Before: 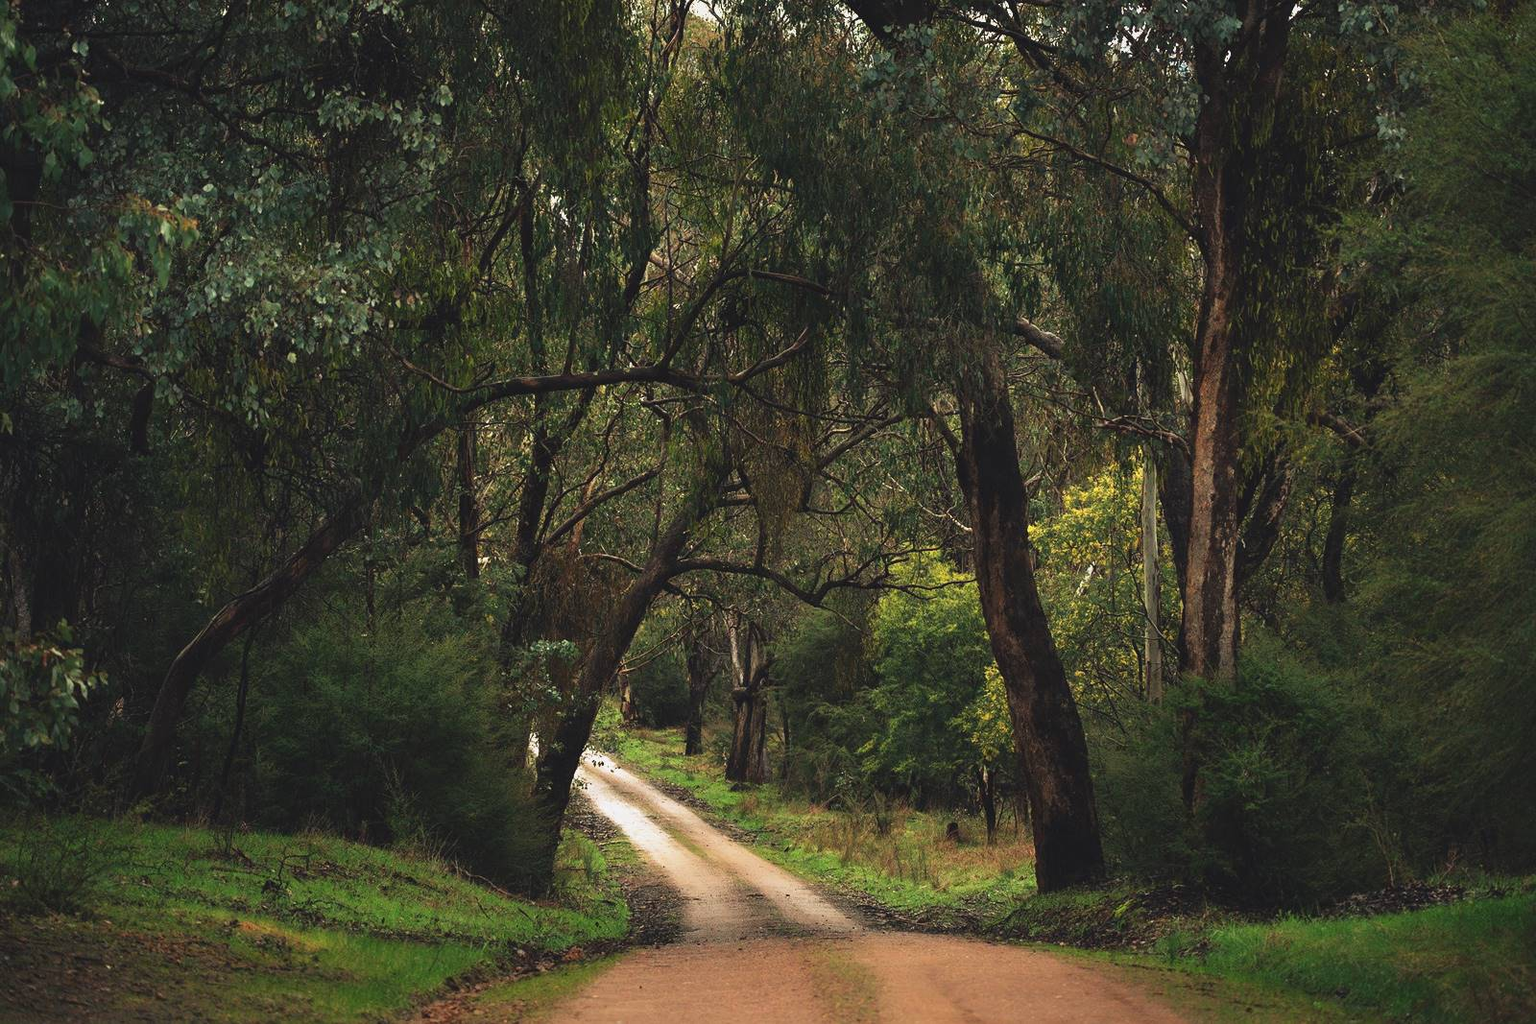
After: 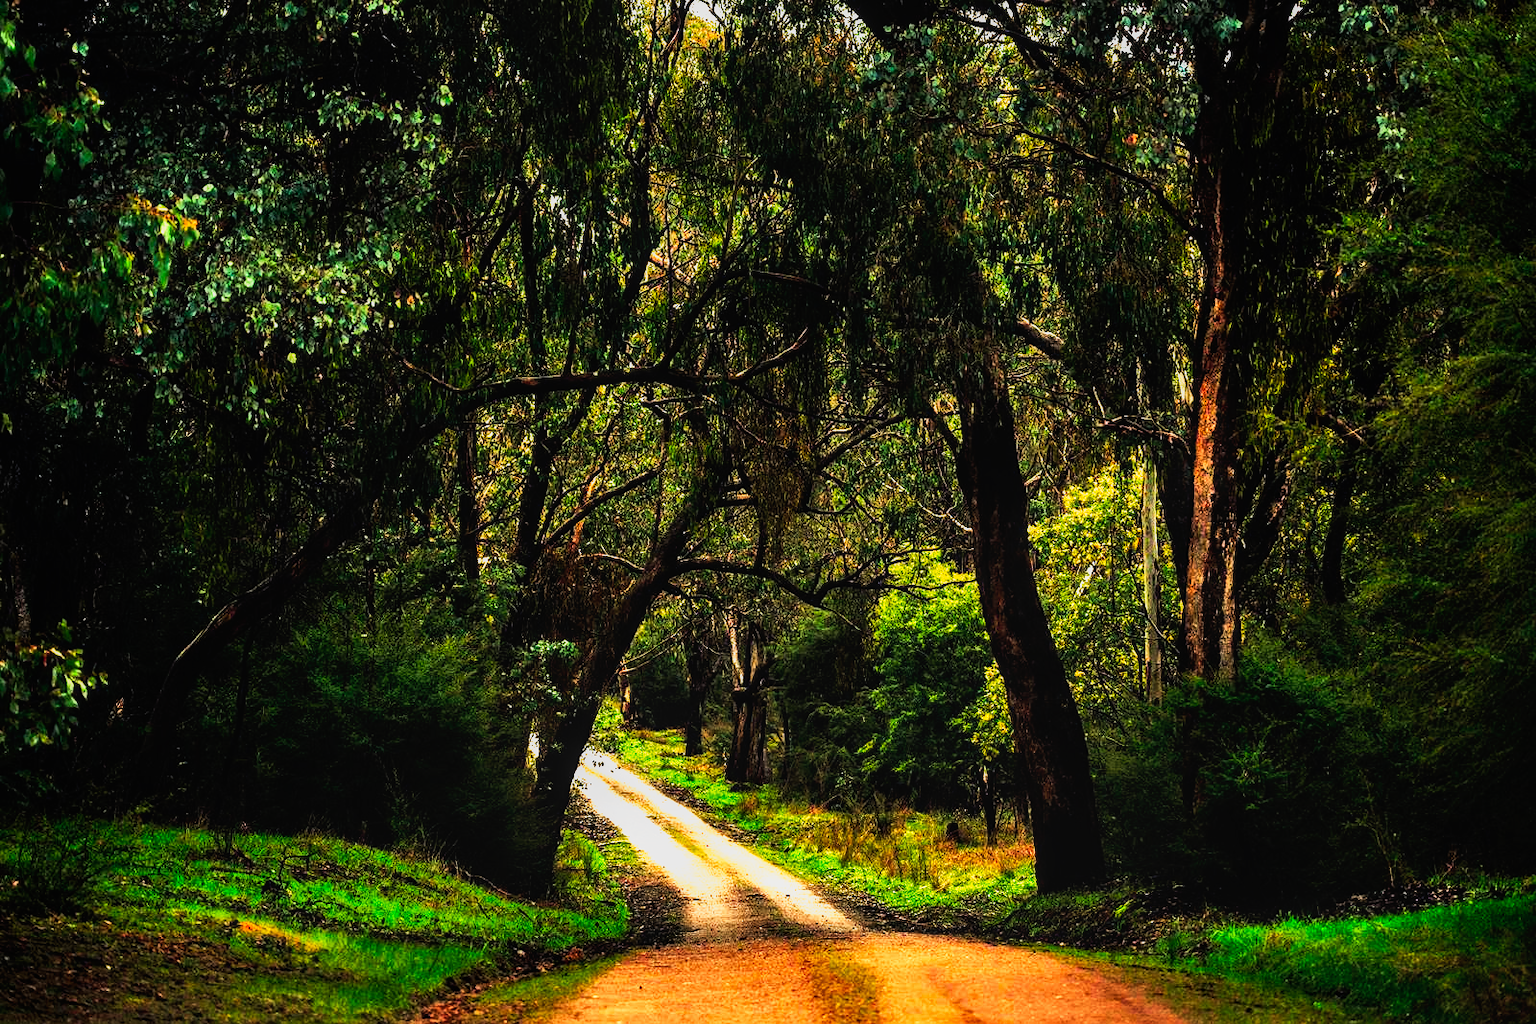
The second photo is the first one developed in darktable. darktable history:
tone curve: curves: ch0 [(0, 0) (0.003, 0) (0.011, 0) (0.025, 0) (0.044, 0.001) (0.069, 0.003) (0.1, 0.003) (0.136, 0.006) (0.177, 0.014) (0.224, 0.056) (0.277, 0.128) (0.335, 0.218) (0.399, 0.346) (0.468, 0.512) (0.543, 0.713) (0.623, 0.898) (0.709, 0.987) (0.801, 0.99) (0.898, 0.99) (1, 1)], preserve colors none
local contrast: detail 110%
shadows and highlights: soften with gaussian
